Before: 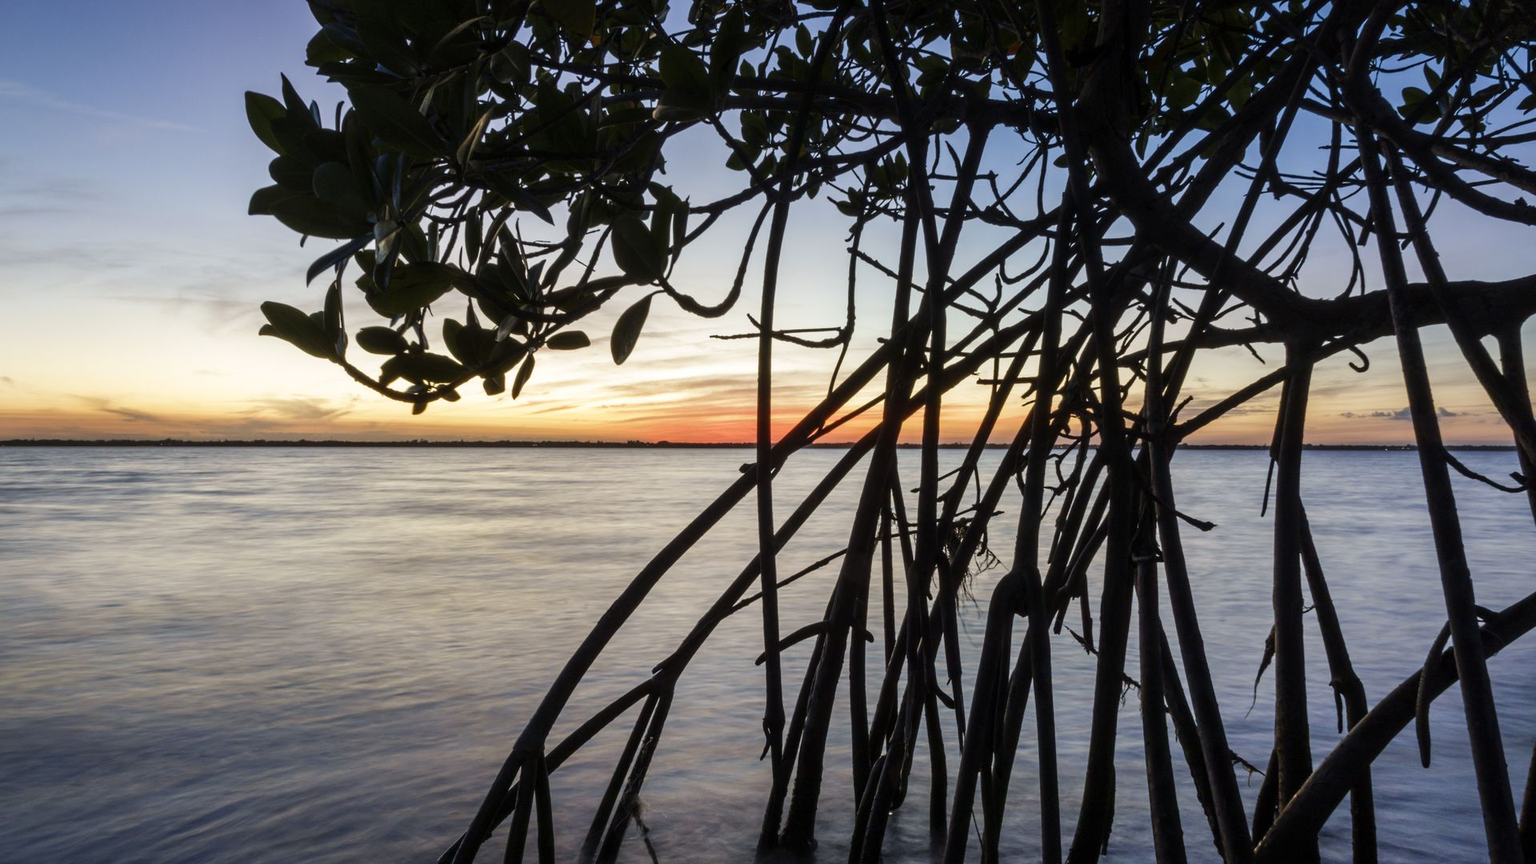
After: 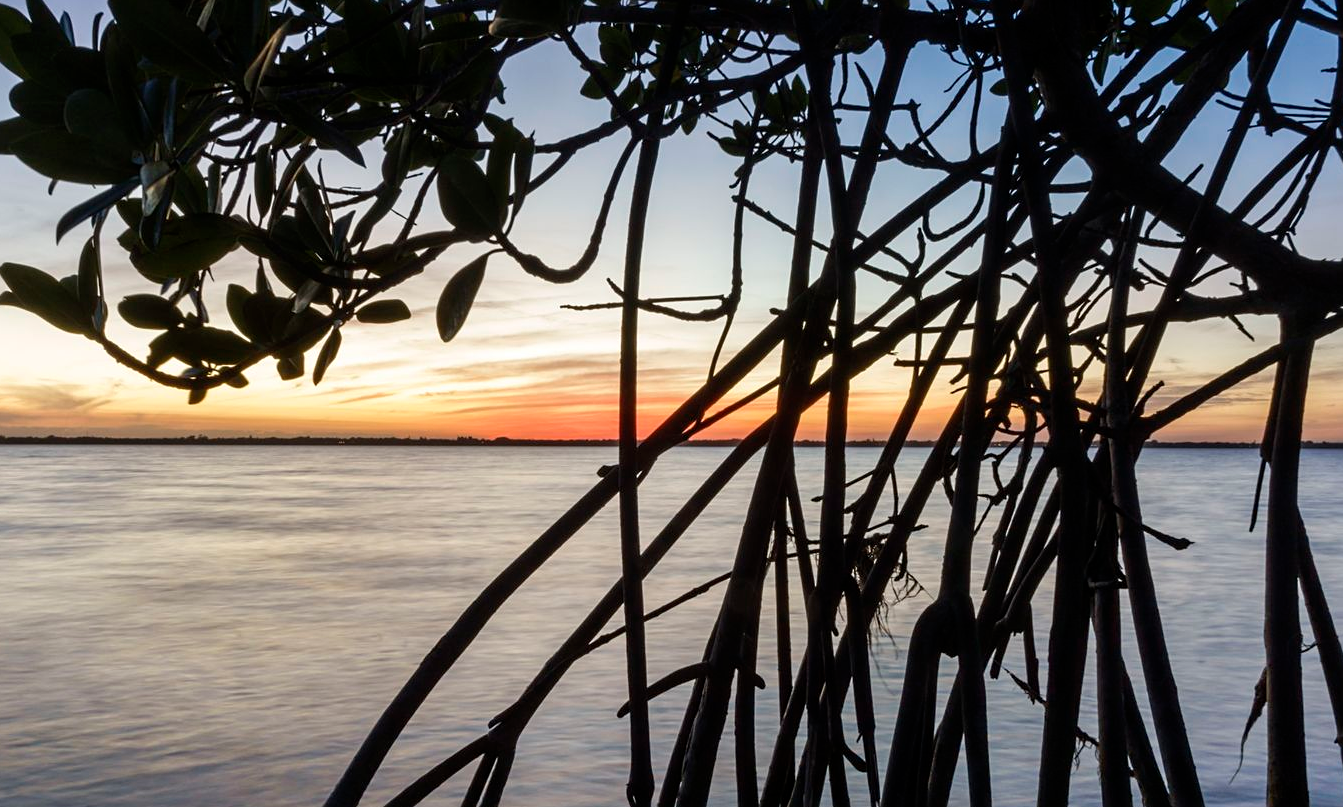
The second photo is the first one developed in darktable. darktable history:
sharpen: amount 0.2
crop and rotate: left 17.046%, top 10.659%, right 12.989%, bottom 14.553%
